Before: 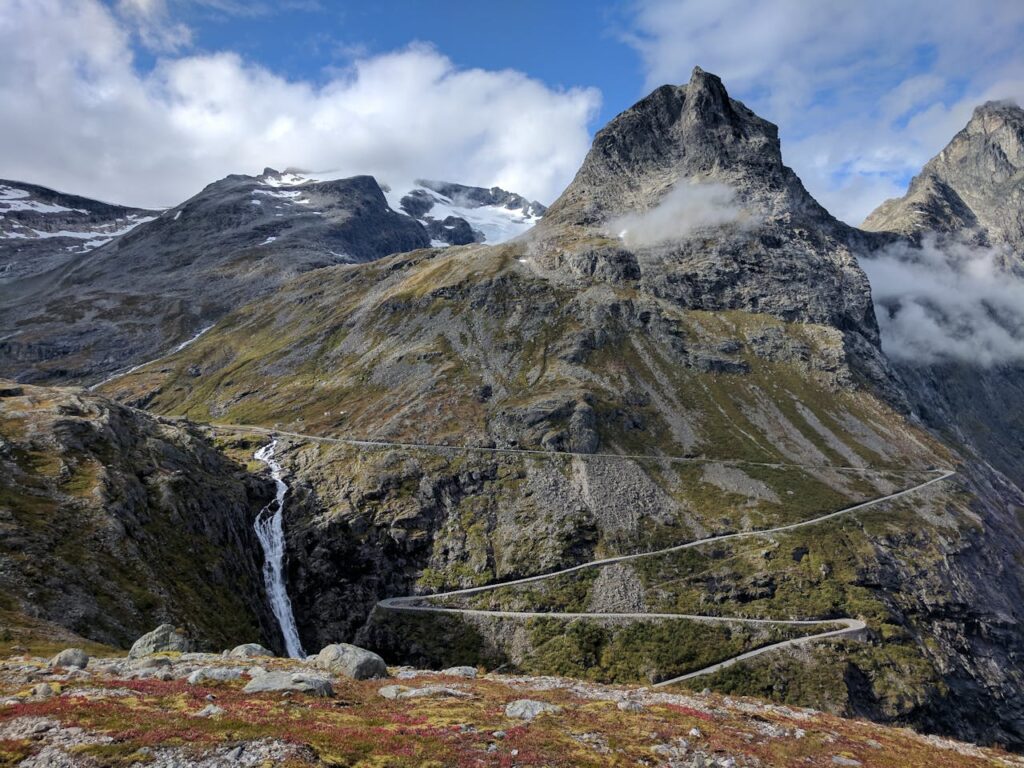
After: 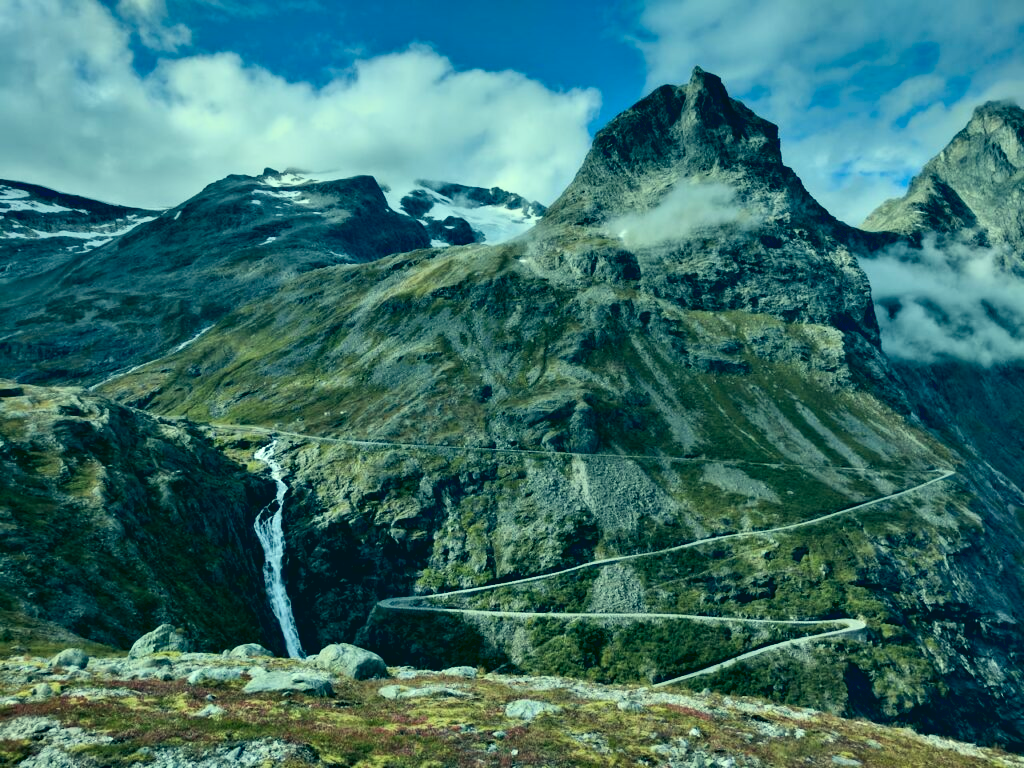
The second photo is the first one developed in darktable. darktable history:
color correction: highlights a* -20.08, highlights b* 9.8, shadows a* -20.4, shadows b* -10.76
contrast equalizer: y [[0.513, 0.565, 0.608, 0.562, 0.512, 0.5], [0.5 ×6], [0.5, 0.5, 0.5, 0.528, 0.598, 0.658], [0 ×6], [0 ×6]]
graduated density: on, module defaults
tone curve: curves: ch0 [(0.016, 0.023) (0.248, 0.252) (0.732, 0.797) (1, 1)], color space Lab, linked channels, preserve colors none
